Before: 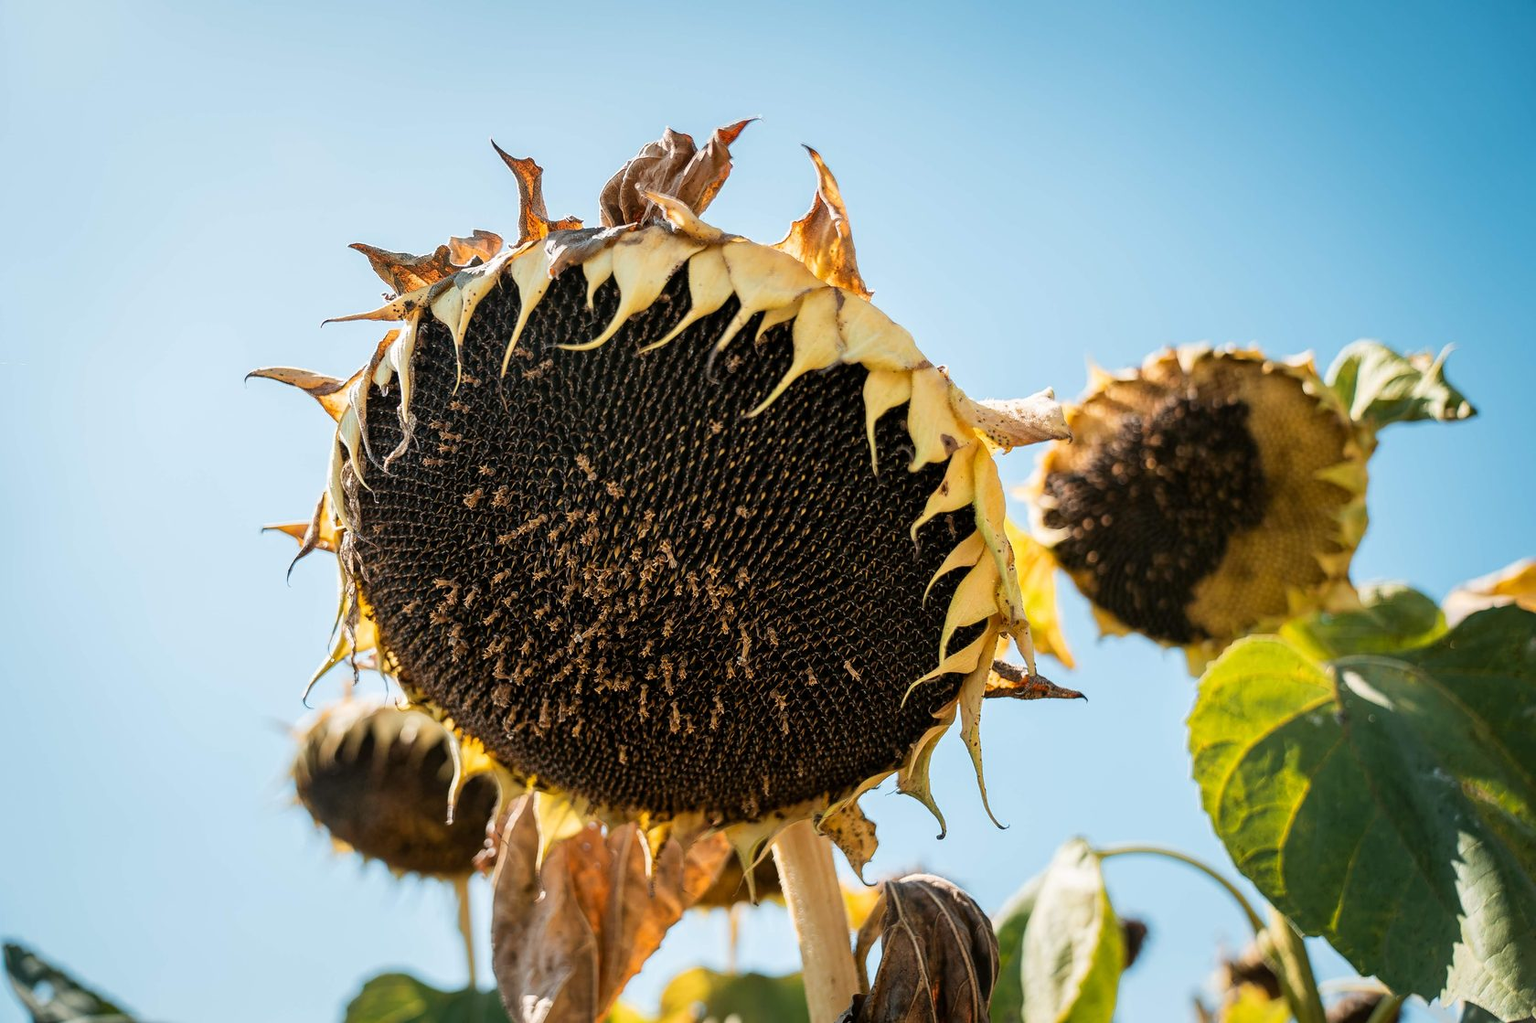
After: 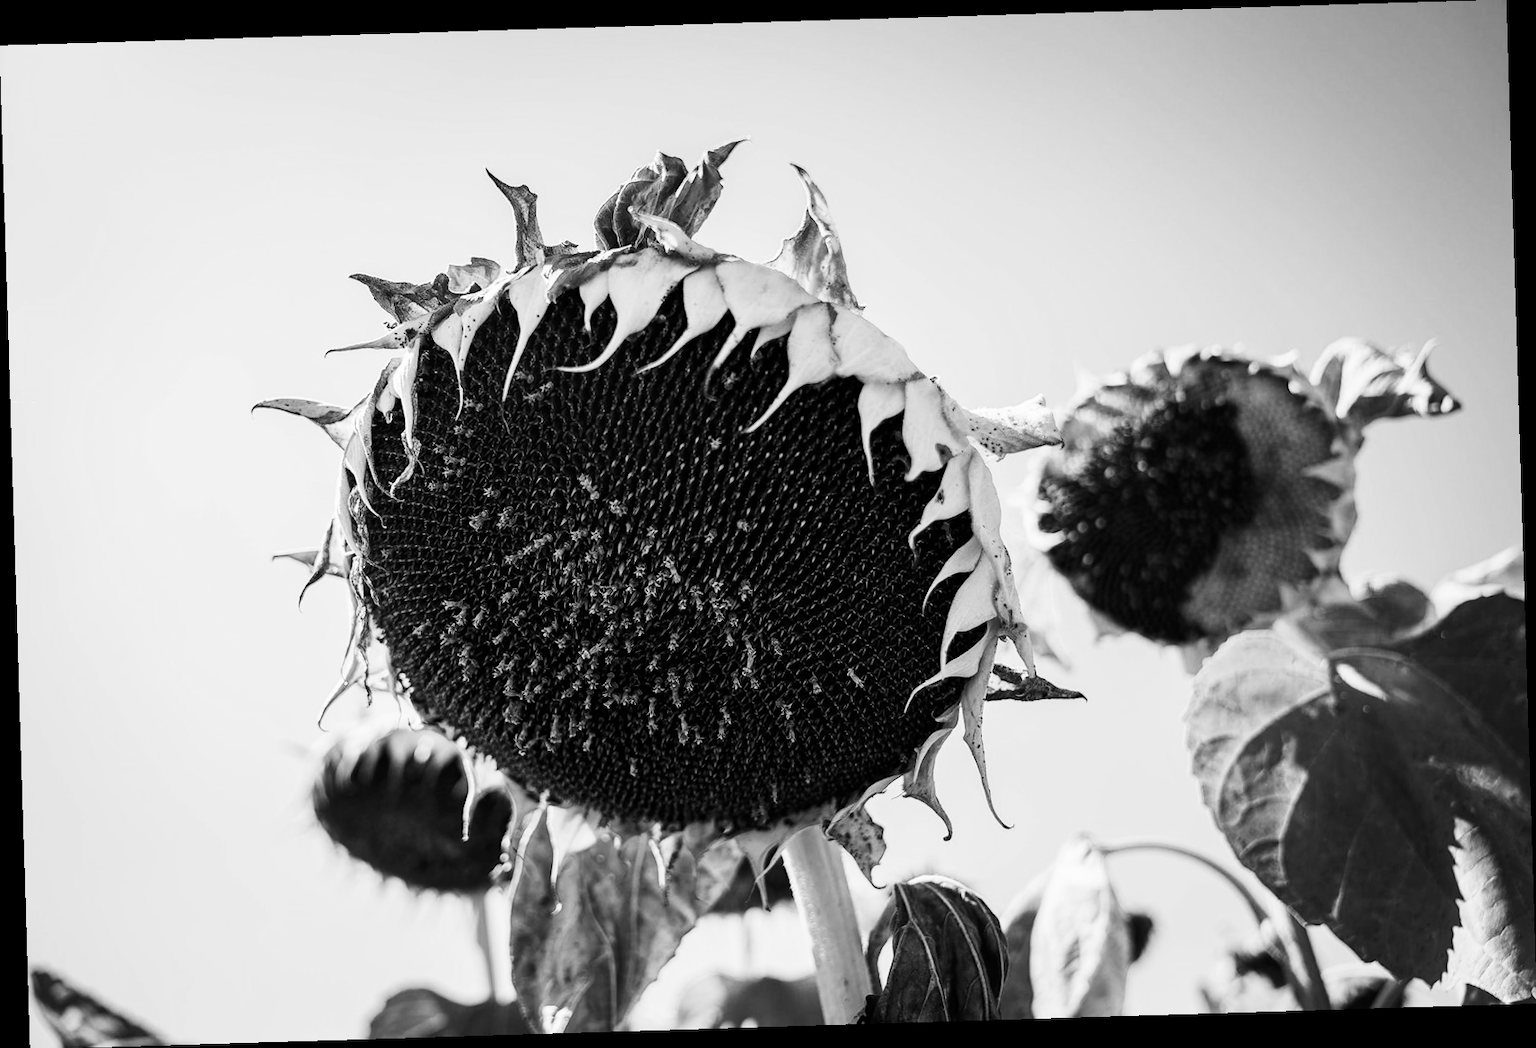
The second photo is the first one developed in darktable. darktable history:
monochrome: on, module defaults
contrast brightness saturation: contrast 0.28
rotate and perspective: rotation -1.75°, automatic cropping off
